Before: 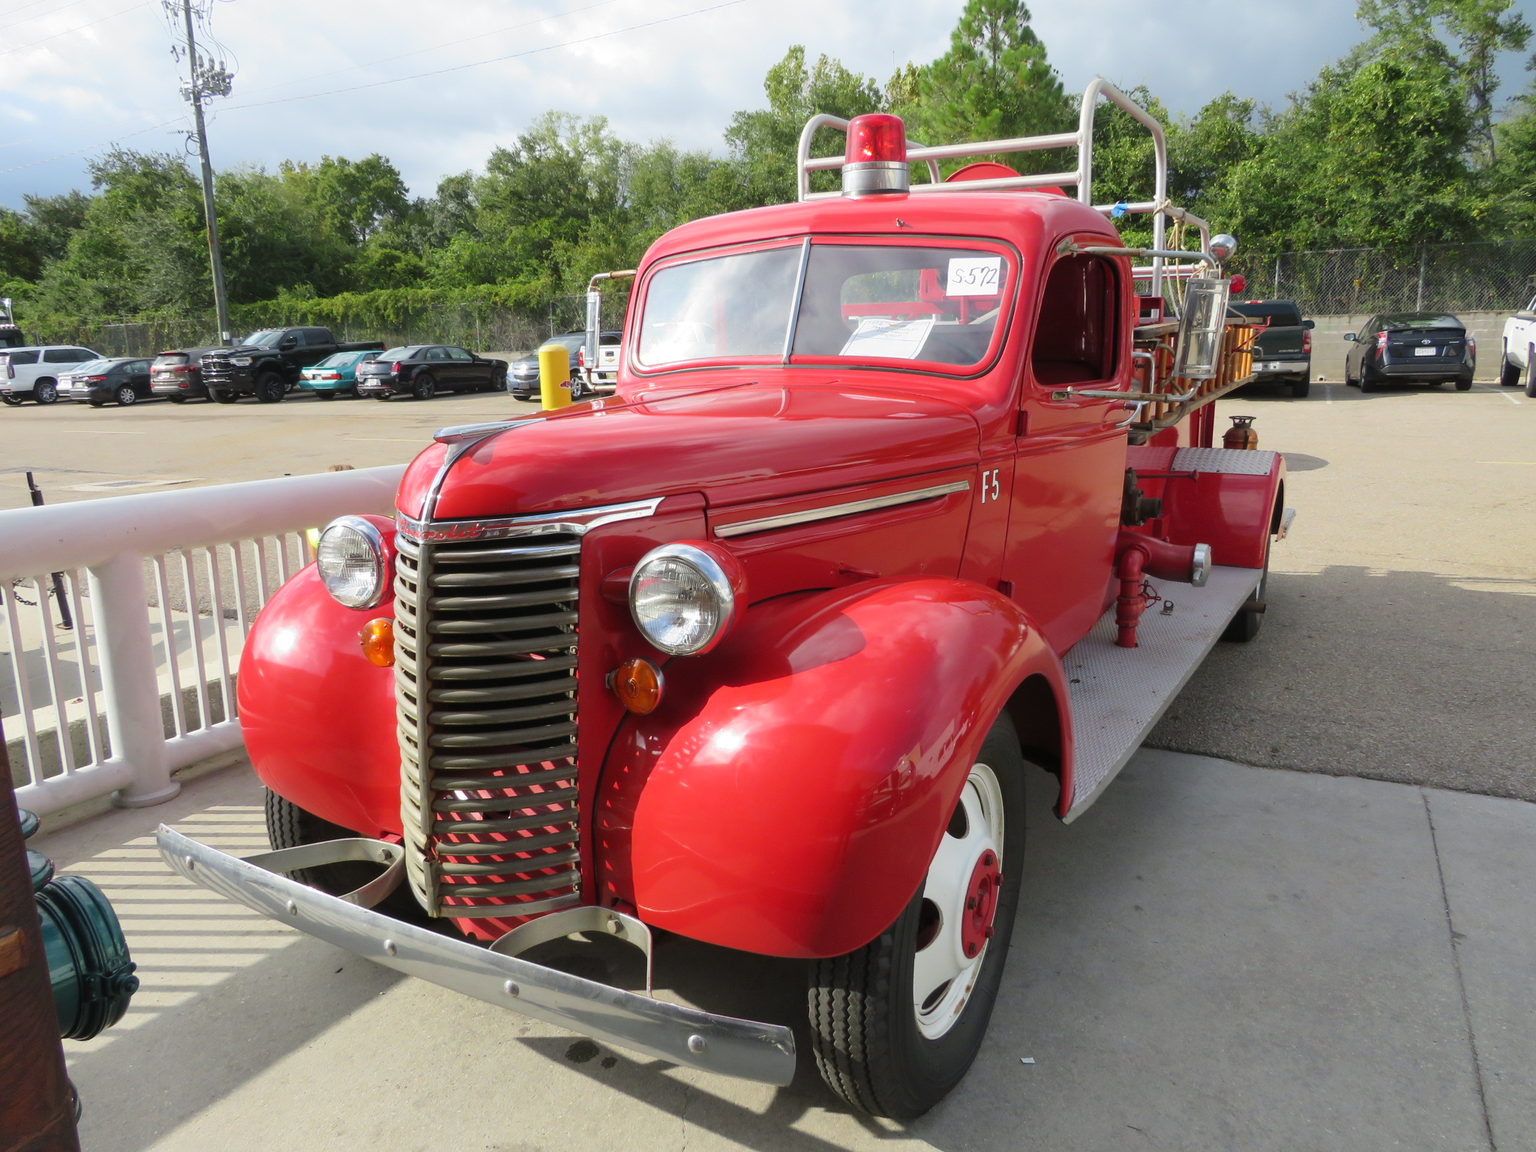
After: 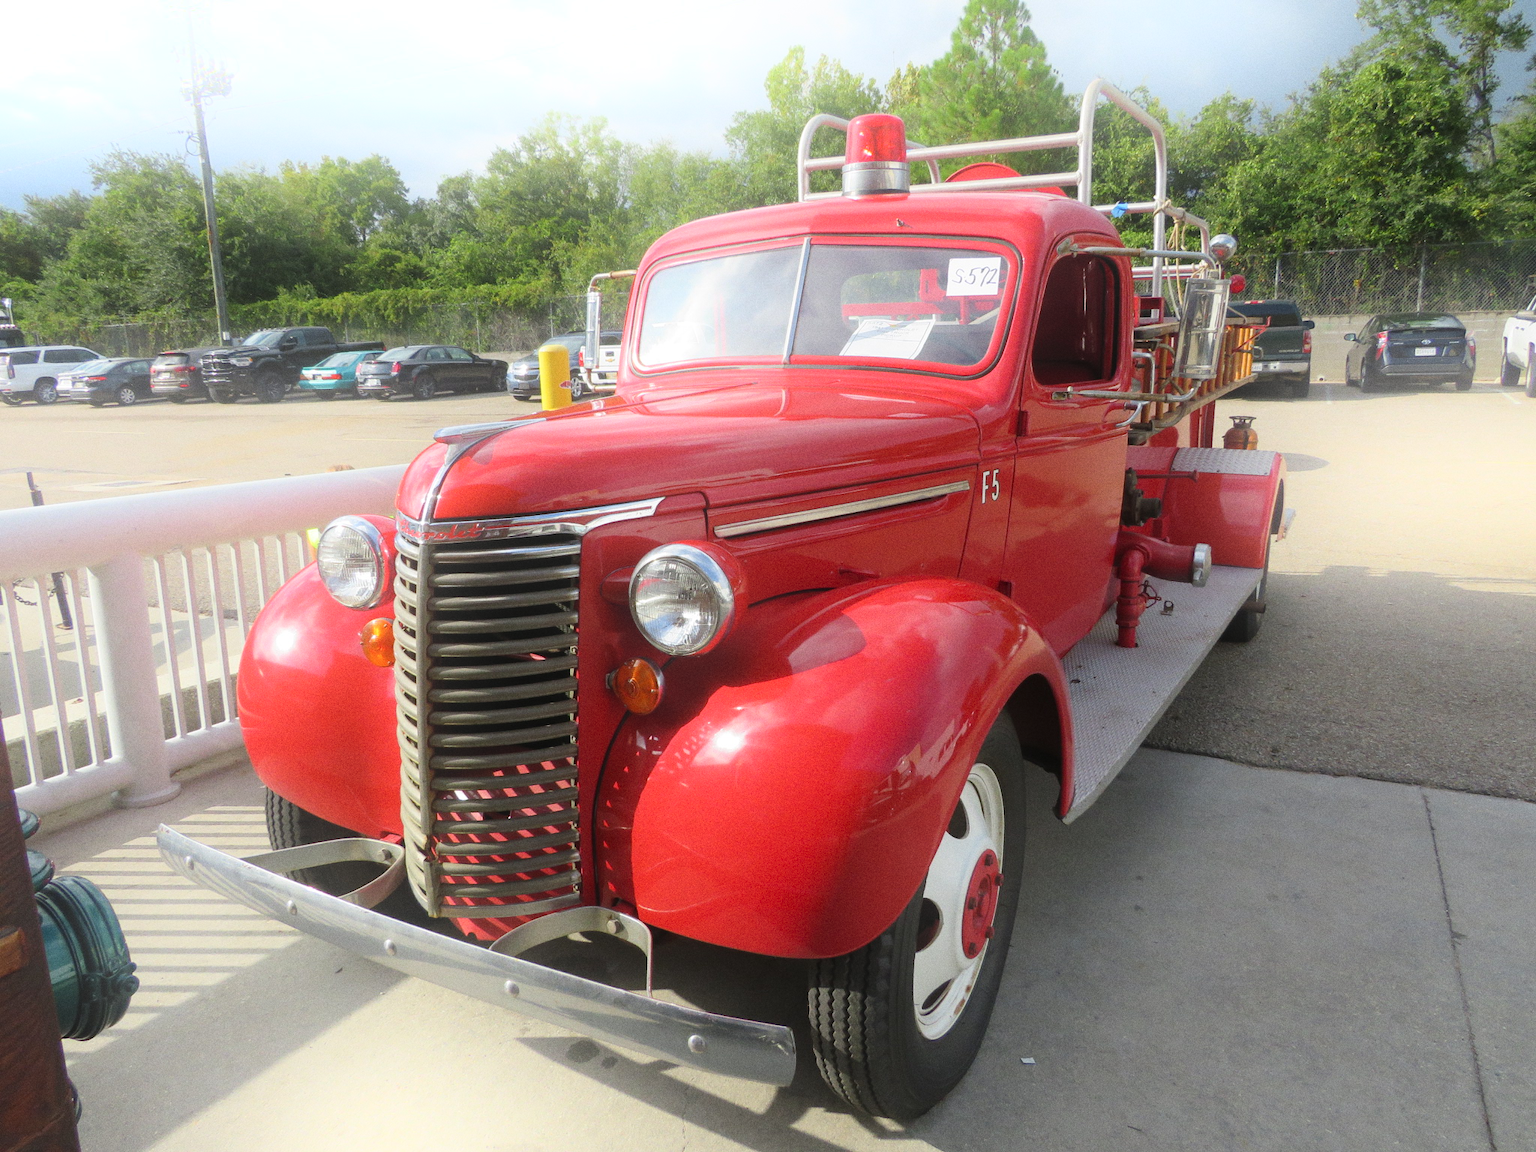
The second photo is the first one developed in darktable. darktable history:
bloom: on, module defaults
grain: coarseness 0.09 ISO
